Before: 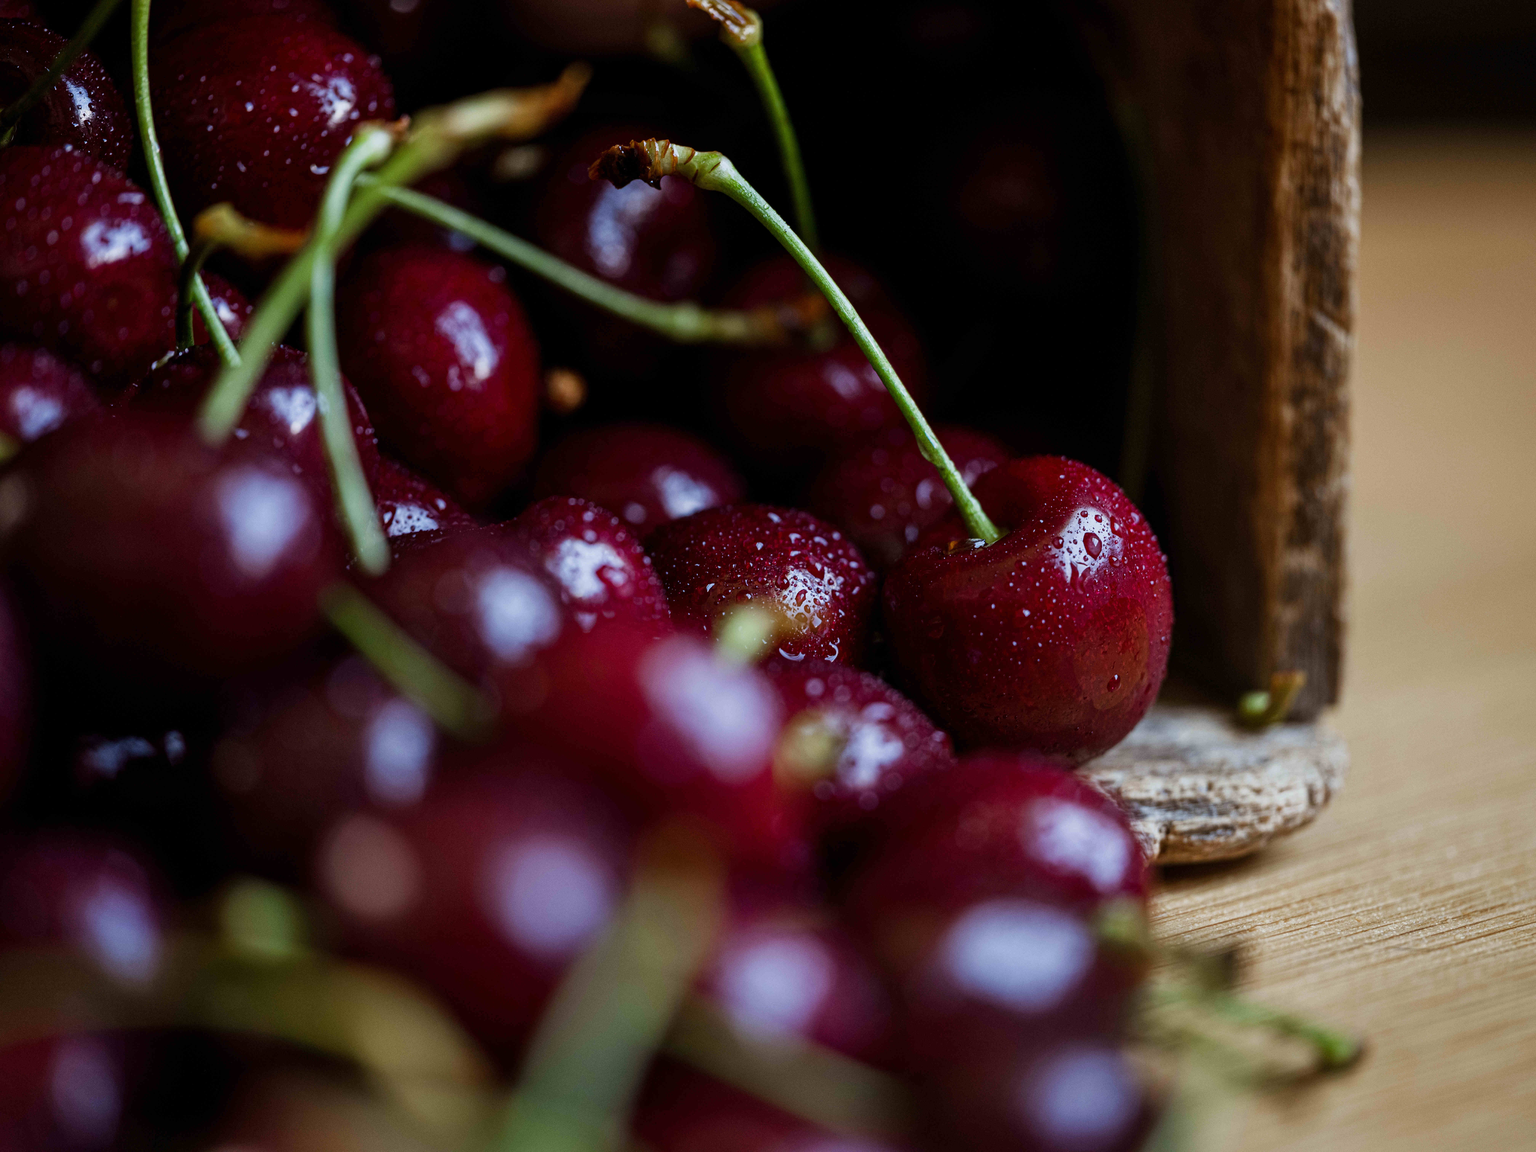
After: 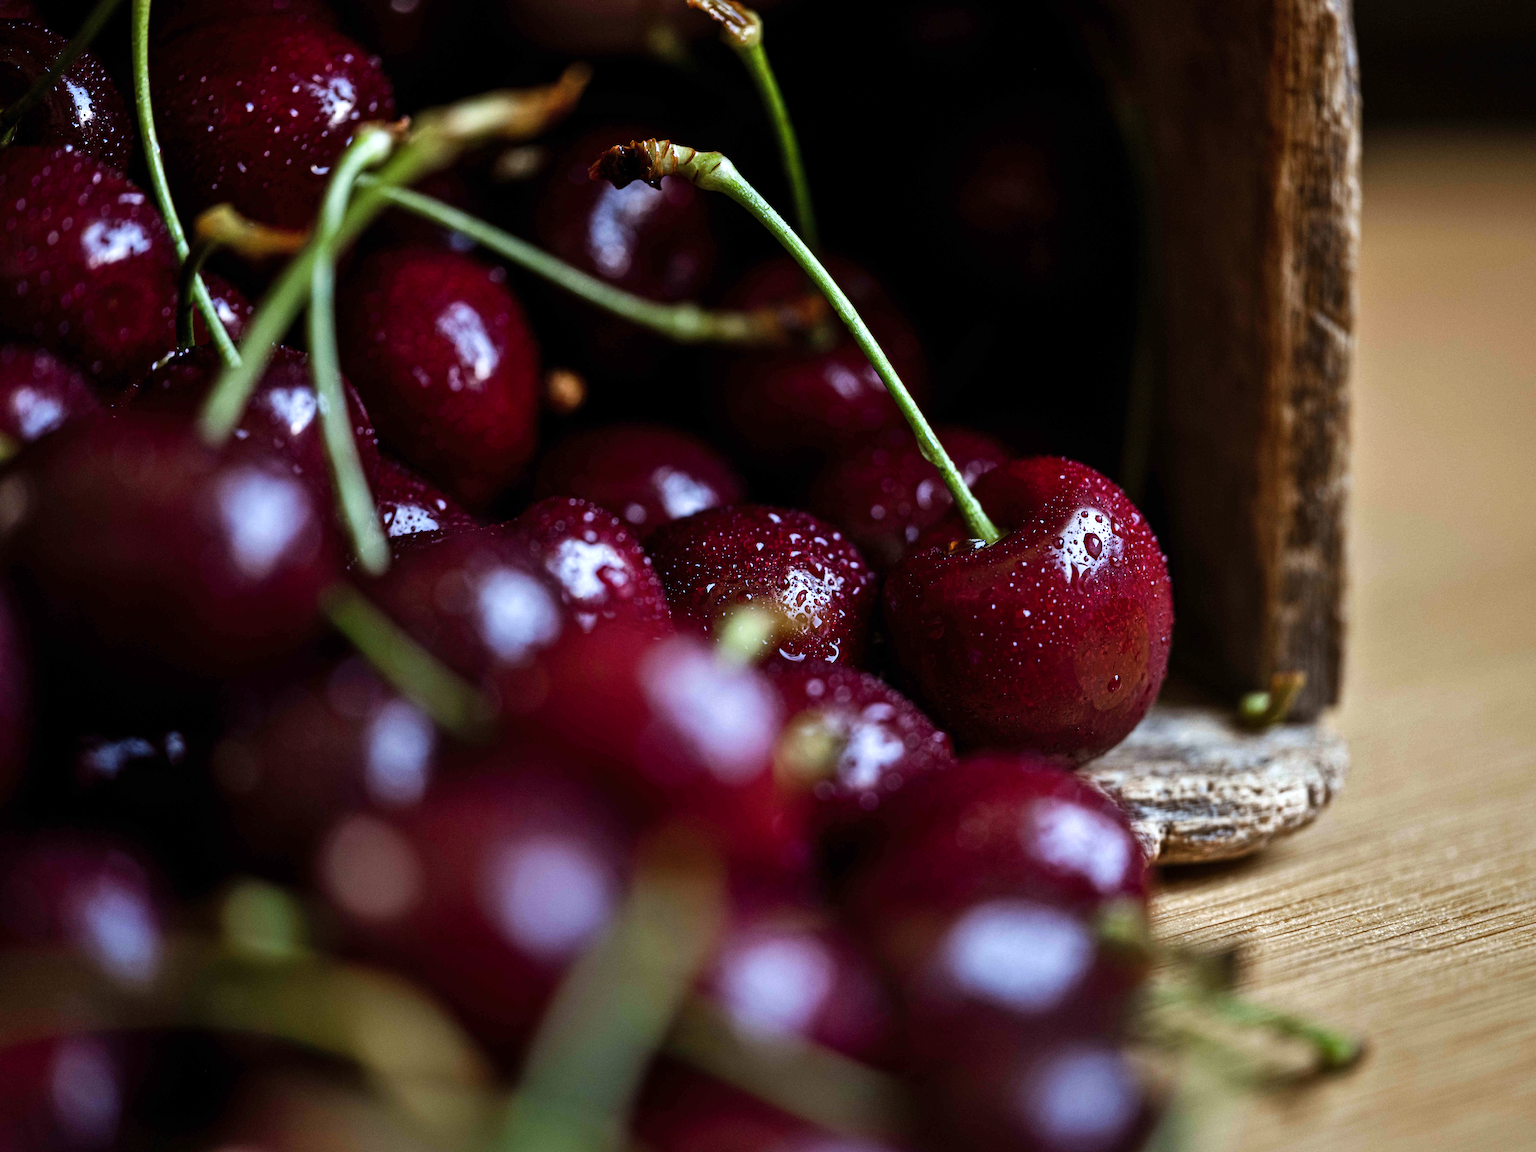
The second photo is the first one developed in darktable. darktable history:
shadows and highlights: shadows 43.43, white point adjustment -1.38, soften with gaussian
tone equalizer: -8 EV -0.762 EV, -7 EV -0.693 EV, -6 EV -0.606 EV, -5 EV -0.417 EV, -3 EV 0.38 EV, -2 EV 0.6 EV, -1 EV 0.7 EV, +0 EV 0.727 EV, edges refinement/feathering 500, mask exposure compensation -1.57 EV, preserve details guided filter
